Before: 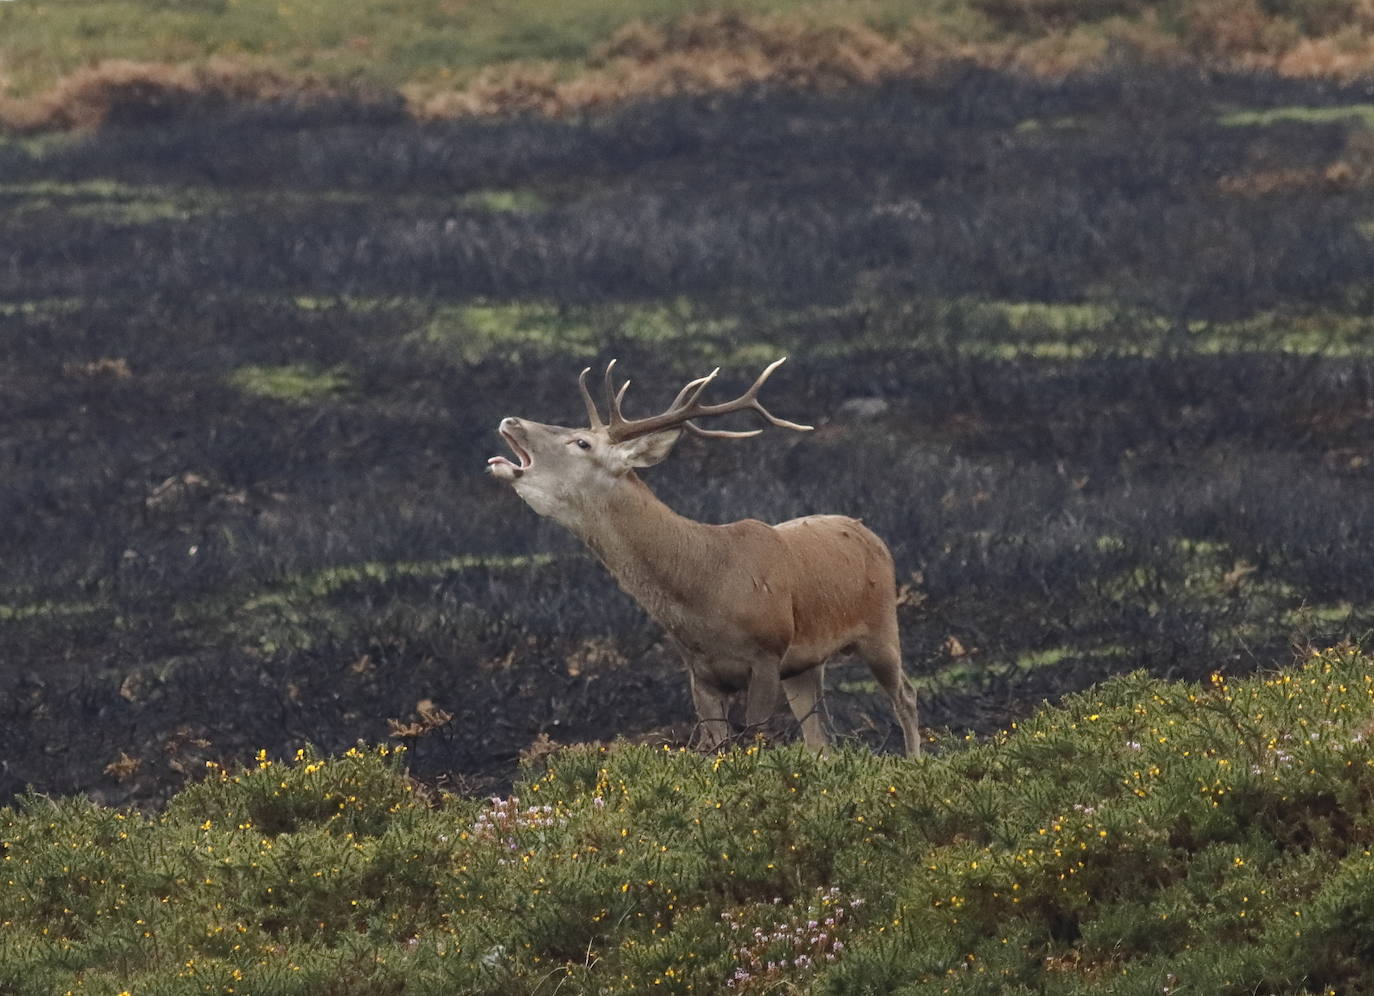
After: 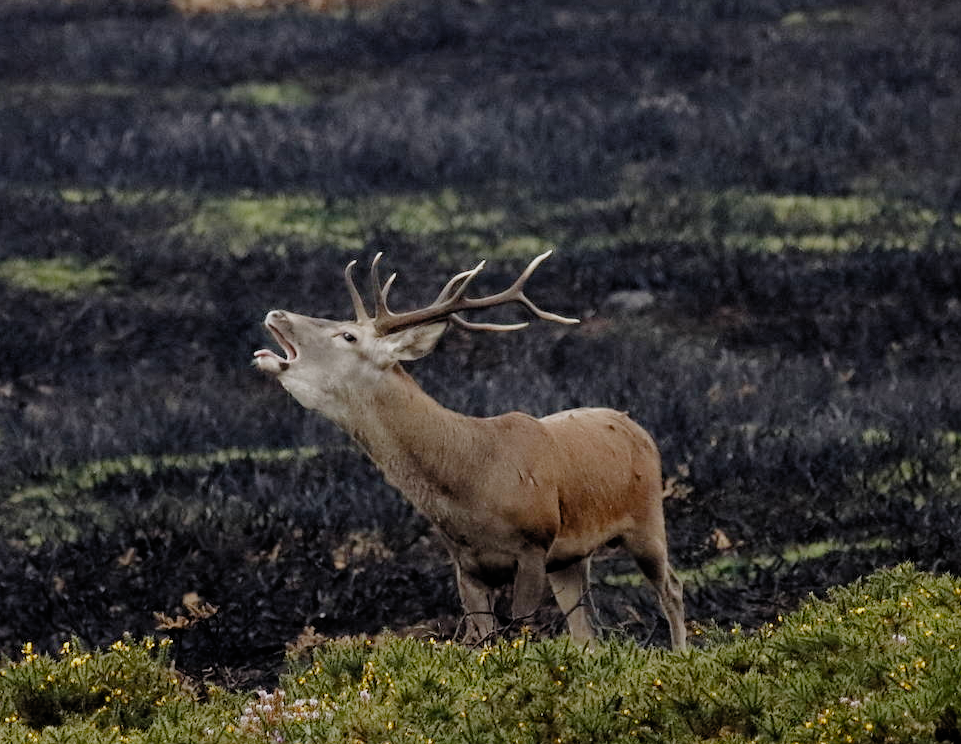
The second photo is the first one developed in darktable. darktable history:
crop and rotate: left 17.033%, top 10.919%, right 13.01%, bottom 14.367%
filmic rgb: black relative exposure -3.84 EV, white relative exposure 3.48 EV, hardness 2.66, contrast 1.104, preserve chrominance no, color science v4 (2020)
